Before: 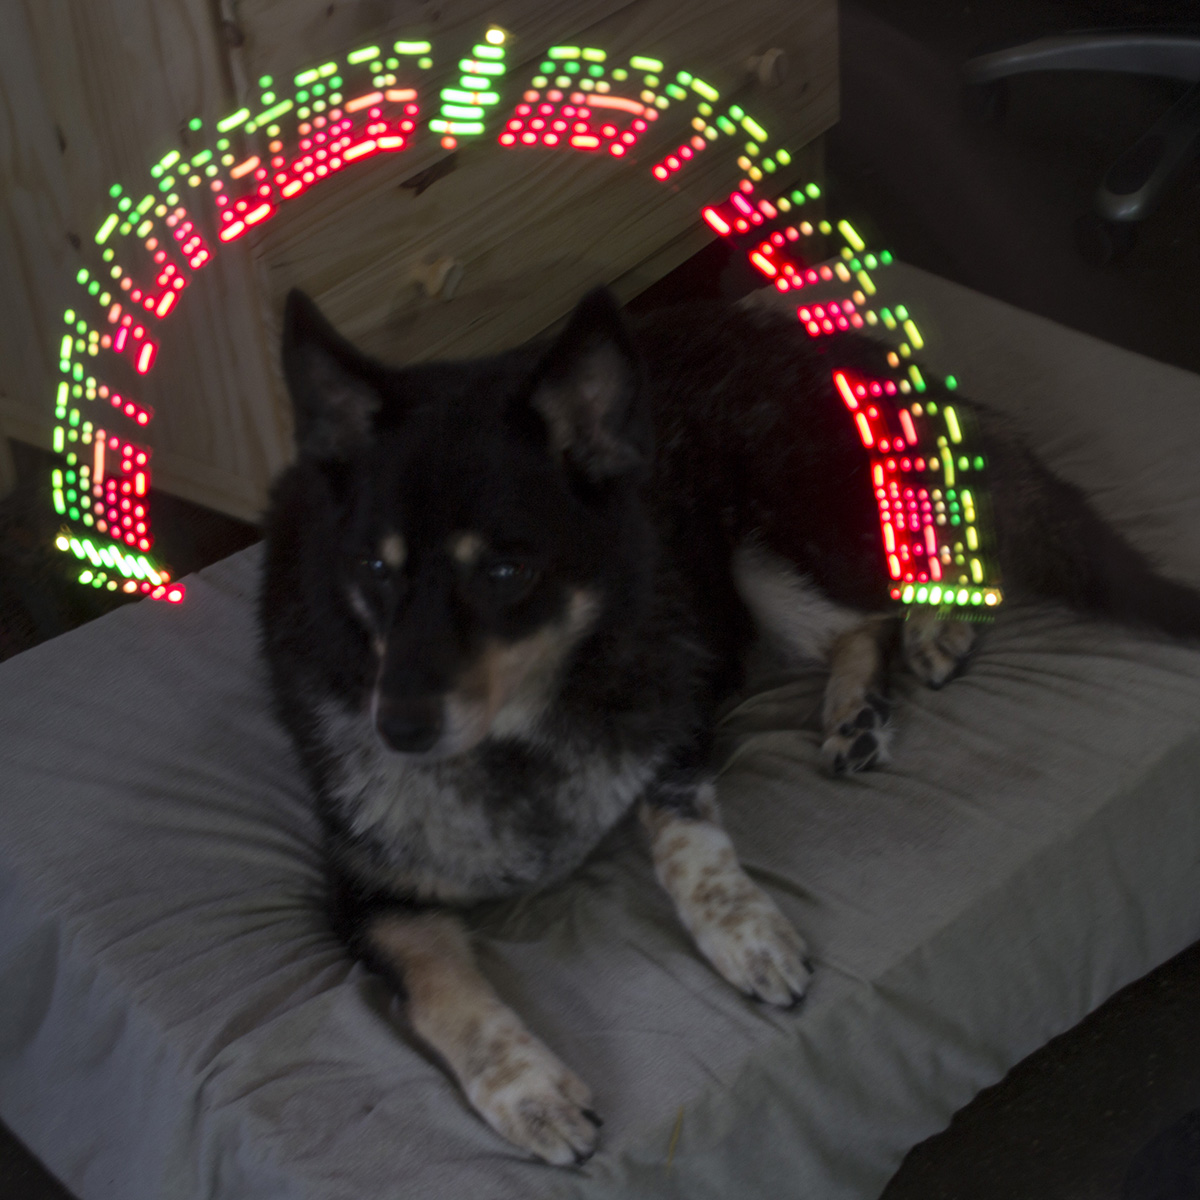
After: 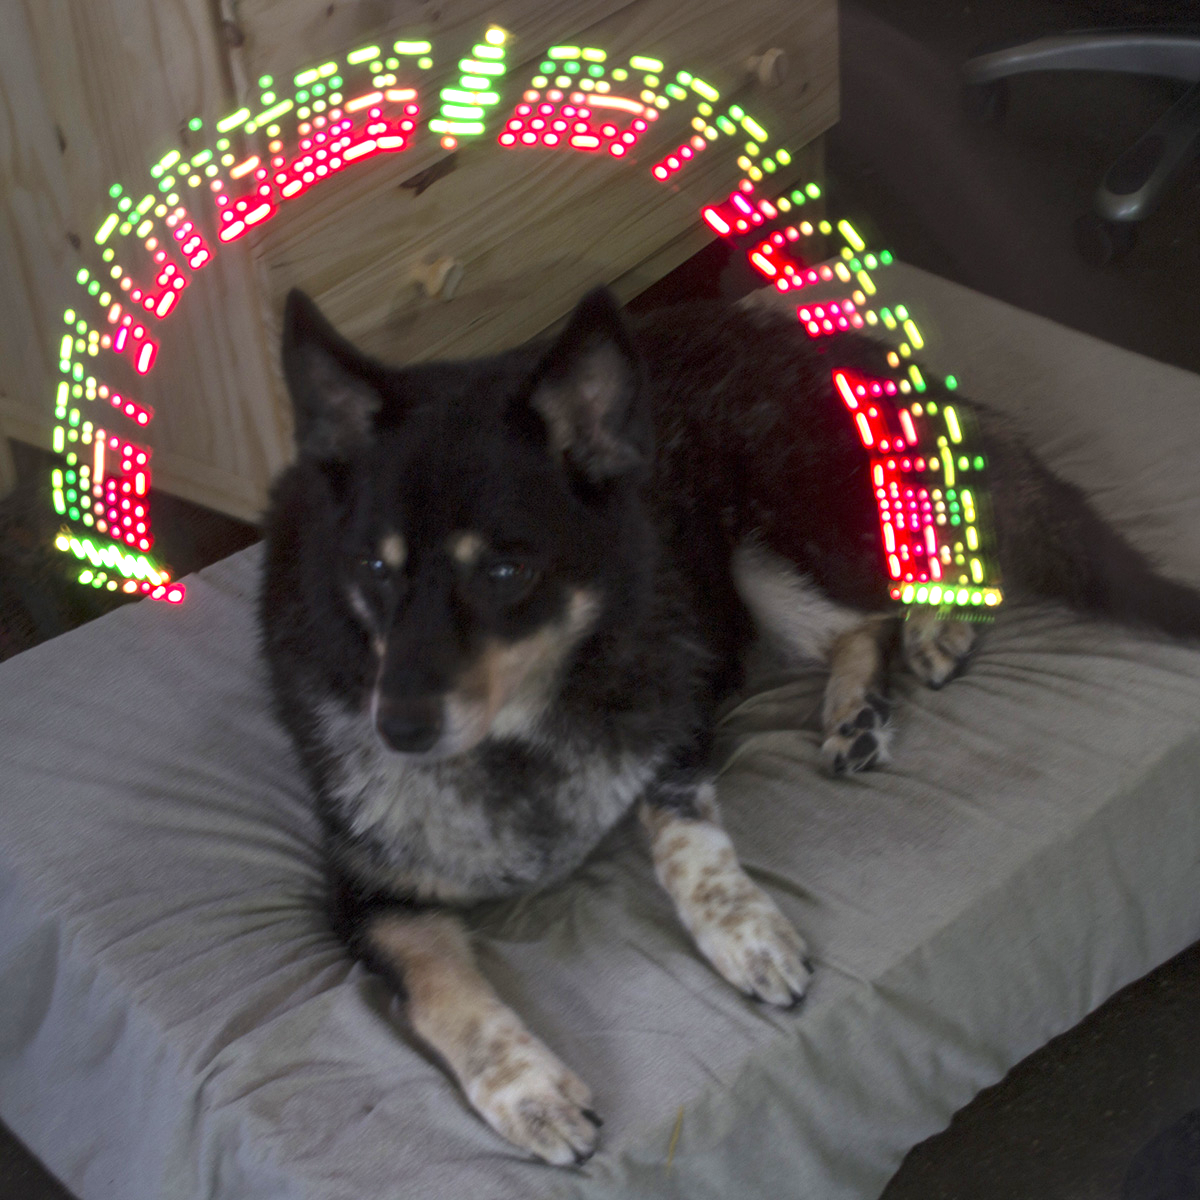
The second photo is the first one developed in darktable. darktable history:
exposure: exposure 1.2 EV, compensate highlight preservation false
